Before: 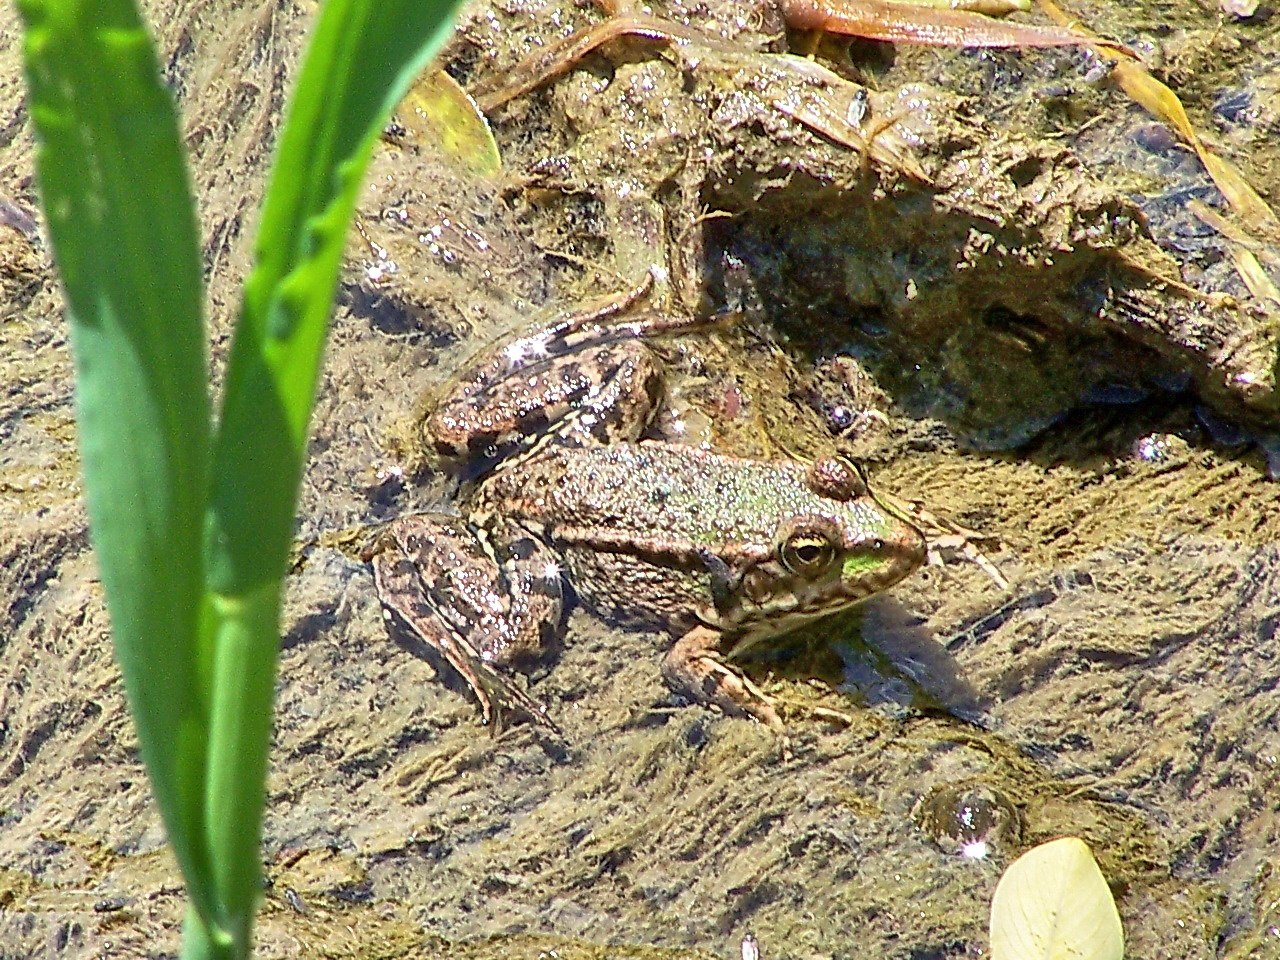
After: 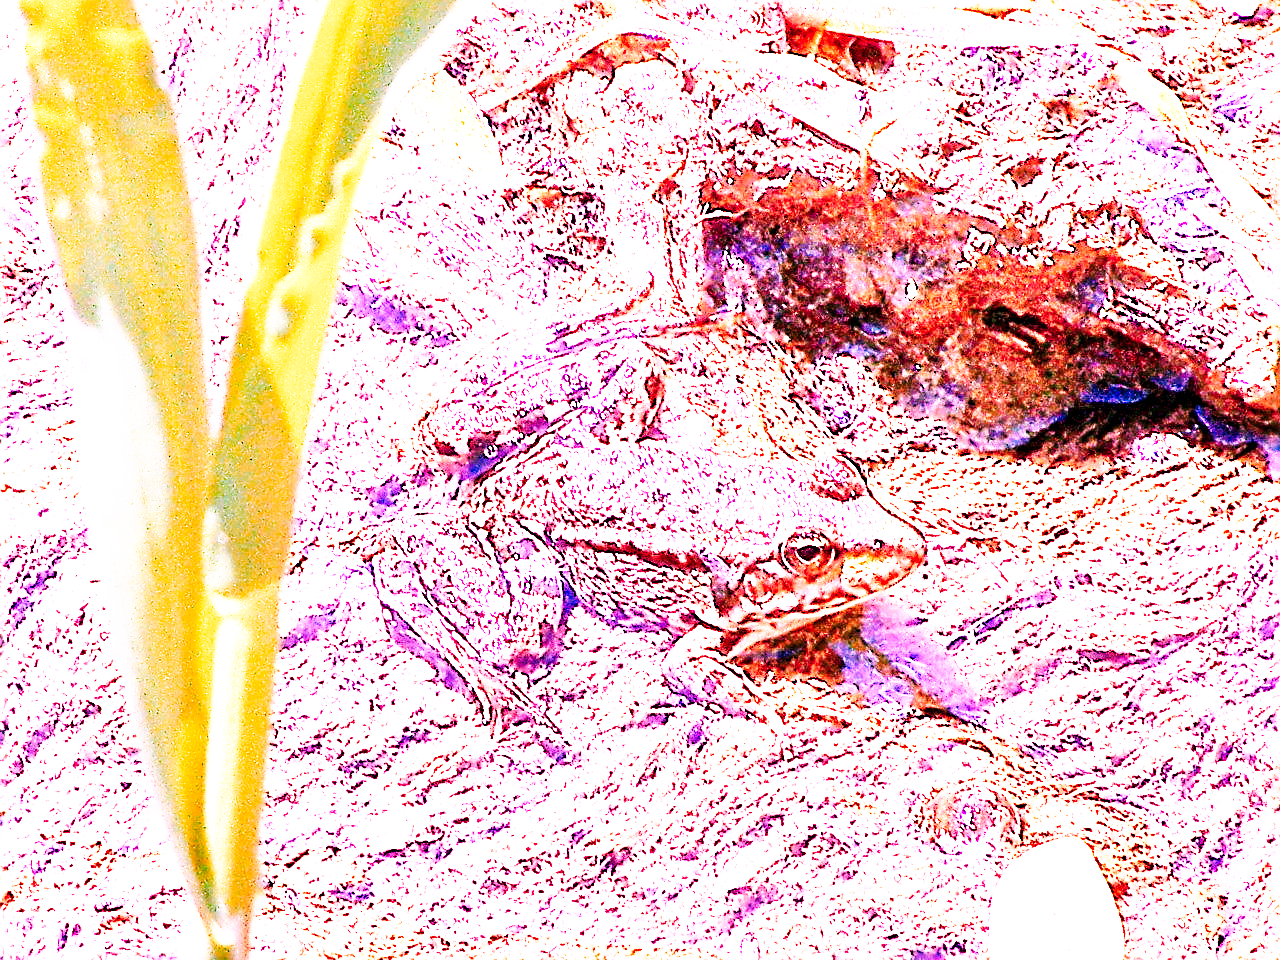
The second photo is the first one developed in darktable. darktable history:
base curve: curves: ch0 [(0, 0) (0.007, 0.004) (0.027, 0.03) (0.046, 0.07) (0.207, 0.54) (0.442, 0.872) (0.673, 0.972) (1, 1)], preserve colors none
white balance: red 1.862, blue 1.702
exposure: exposure 1.223 EV, compensate highlight preservation false
contrast brightness saturation: saturation 0.18
color zones: curves: ch1 [(0, 0.469) (0.072, 0.457) (0.243, 0.494) (0.429, 0.5) (0.571, 0.5) (0.714, 0.5) (0.857, 0.5) (1, 0.469)]; ch2 [(0, 0.499) (0.143, 0.467) (0.242, 0.436) (0.429, 0.493) (0.571, 0.5) (0.714, 0.5) (0.857, 0.5) (1, 0.499)]
sharpen: radius 2.543, amount 0.636
contrast equalizer: octaves 7, y [[0.528 ×6], [0.514 ×6], [0.362 ×6], [0 ×6], [0 ×6]]
